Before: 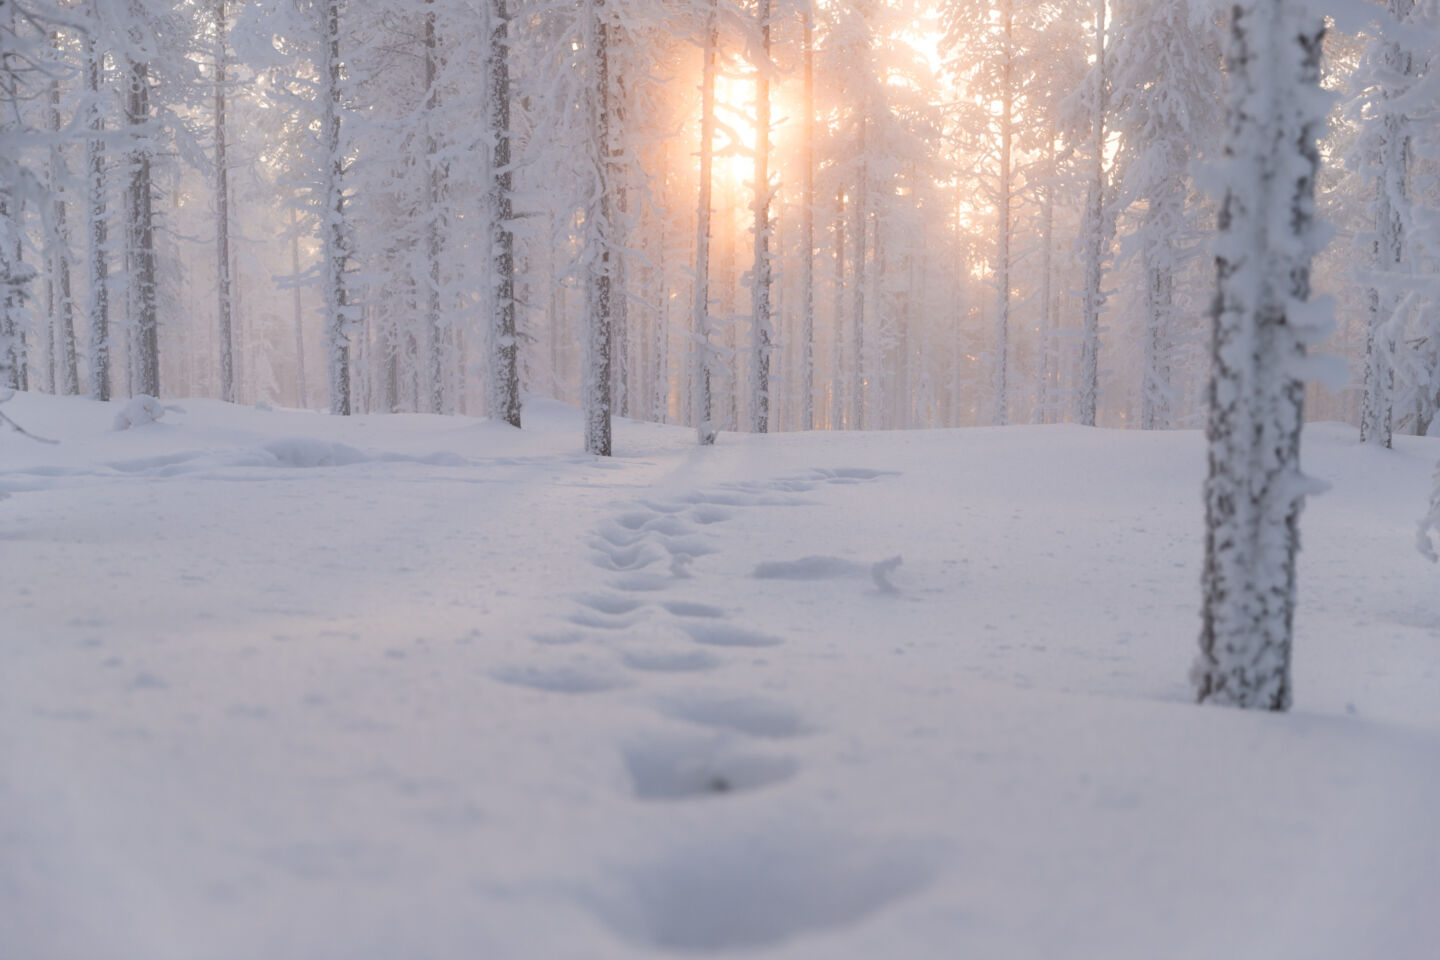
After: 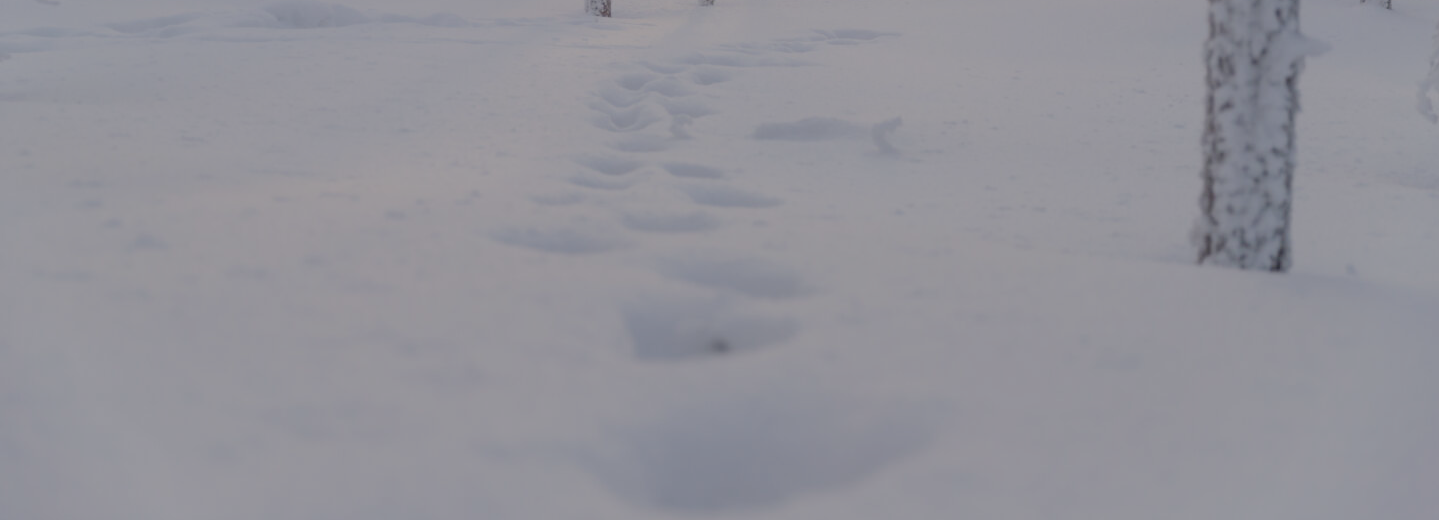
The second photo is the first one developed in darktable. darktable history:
crop and rotate: top 45.796%, right 0.021%
filmic rgb: black relative exposure -7 EV, white relative exposure 5.97 EV, target black luminance 0%, hardness 2.73, latitude 61.39%, contrast 0.694, highlights saturation mix 11.4%, shadows ↔ highlights balance -0.084%, add noise in highlights 0.001, preserve chrominance no, color science v4 (2020)
